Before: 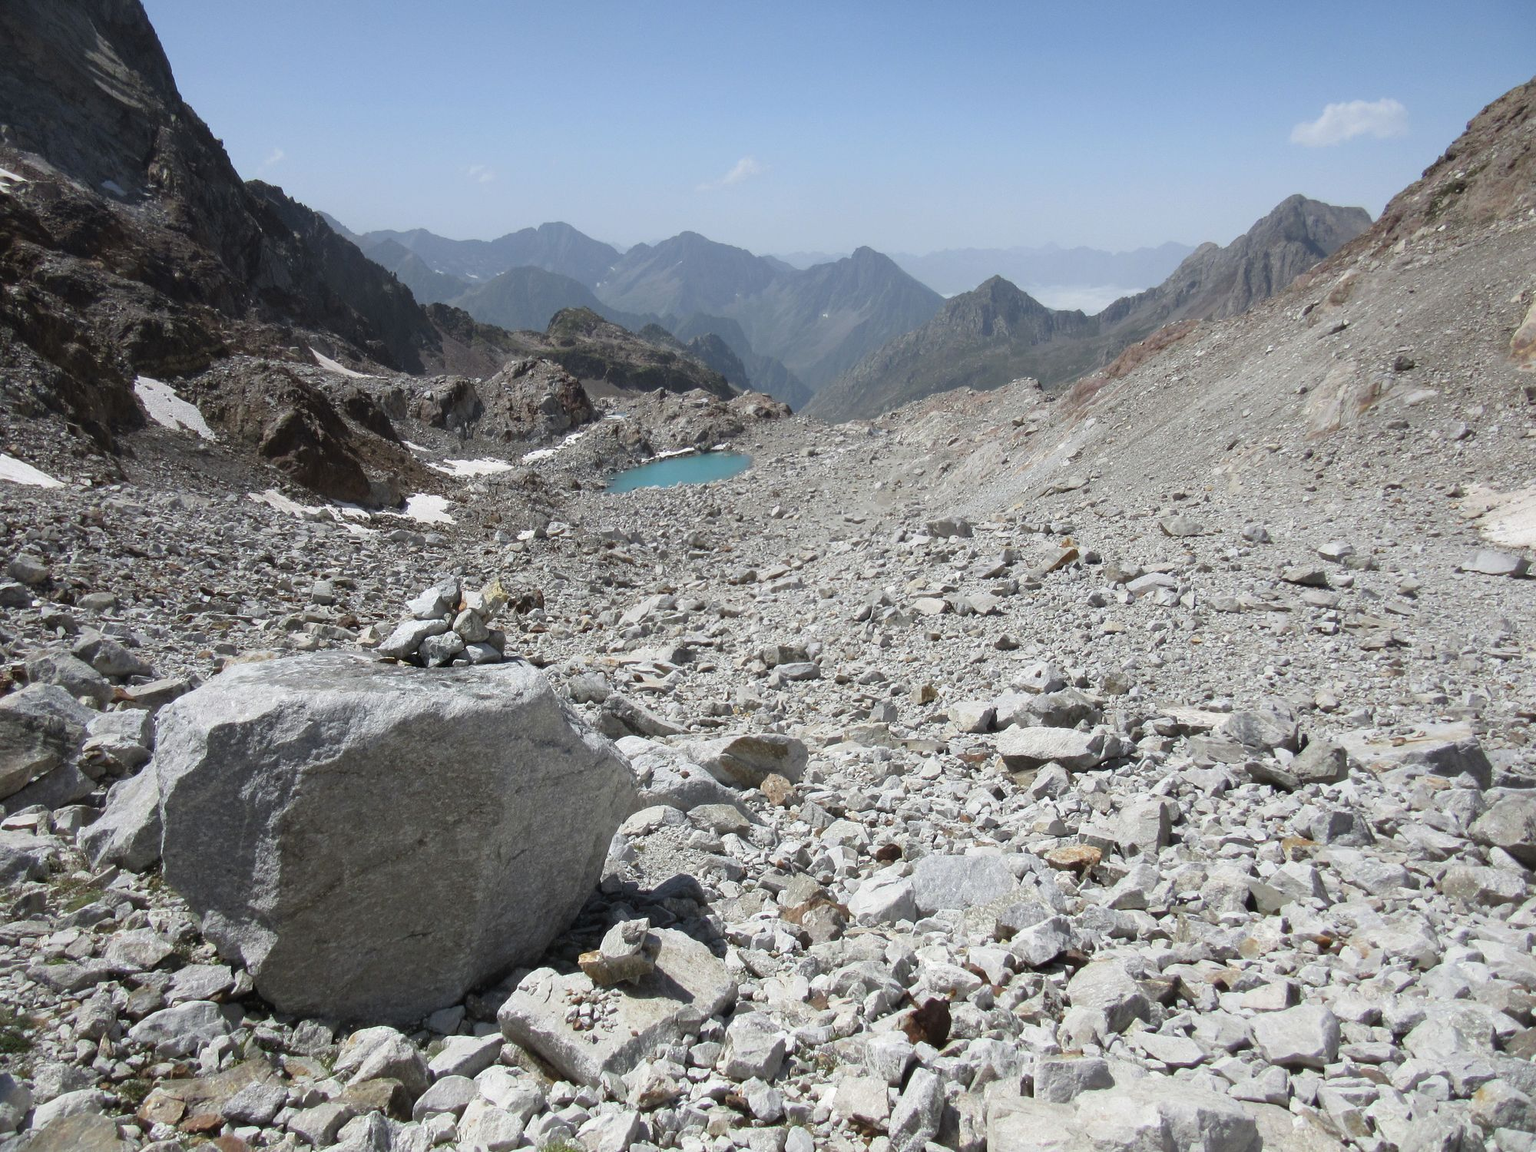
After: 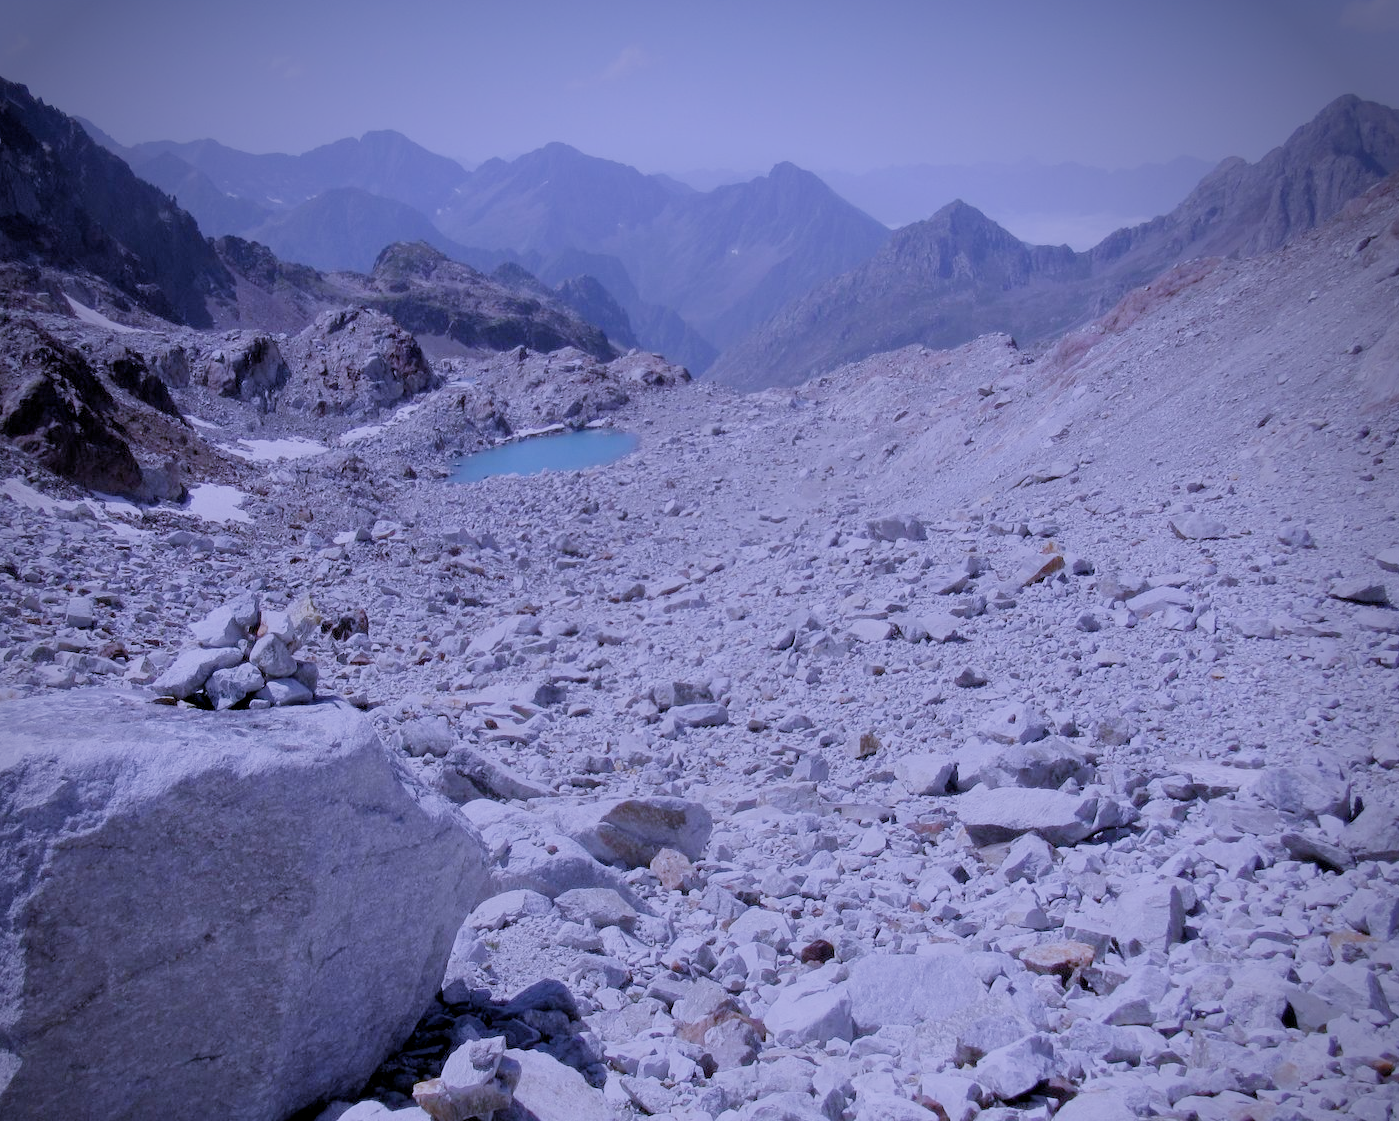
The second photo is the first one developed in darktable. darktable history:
filmic rgb: middle gray luminance 30%, black relative exposure -9 EV, white relative exposure 7 EV, threshold 6 EV, target black luminance 0%, hardness 2.94, latitude 2.04%, contrast 0.963, highlights saturation mix 5%, shadows ↔ highlights balance 12.16%, add noise in highlights 0, preserve chrominance no, color science v3 (2019), use custom middle-gray values true, iterations of high-quality reconstruction 0, contrast in highlights soft, enable highlight reconstruction true
crop and rotate: left 17.046%, top 10.659%, right 12.989%, bottom 14.553%
vignetting: brightness -0.629, saturation -0.007, center (-0.028, 0.239)
exposure: black level correction 0.001, exposure 0.5 EV, compensate exposure bias true, compensate highlight preservation false
rgb levels: preserve colors sum RGB, levels [[0.038, 0.433, 0.934], [0, 0.5, 1], [0, 0.5, 1]]
white balance: red 0.98, blue 1.61
